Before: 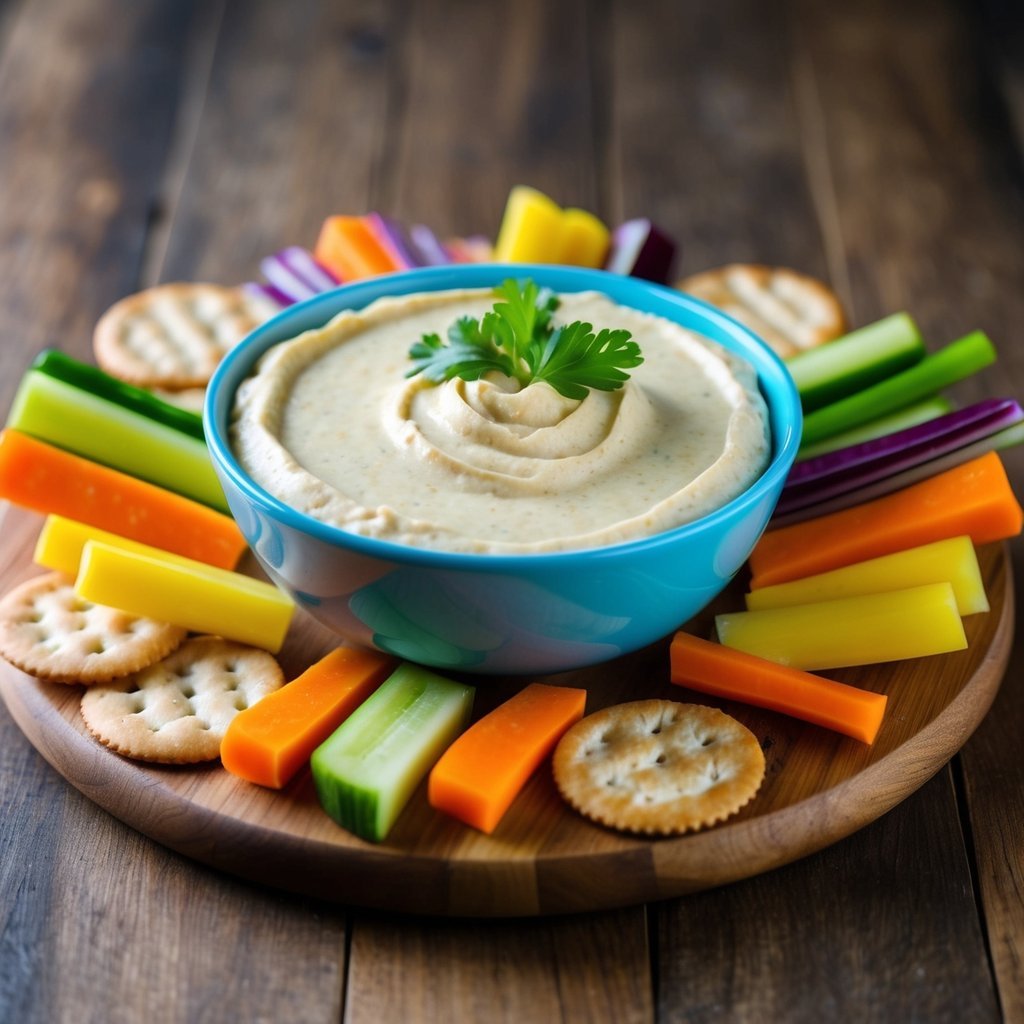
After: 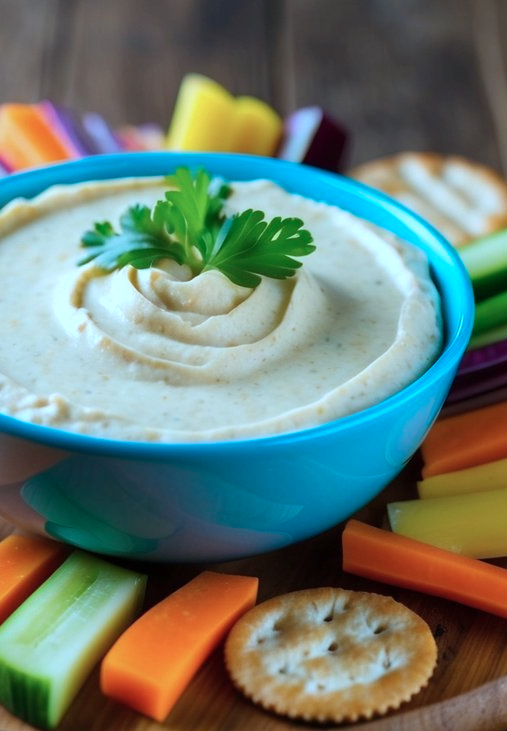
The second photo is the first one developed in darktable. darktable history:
color correction: highlights a* -9.73, highlights b* -21.22
crop: left 32.075%, top 10.976%, right 18.355%, bottom 17.596%
